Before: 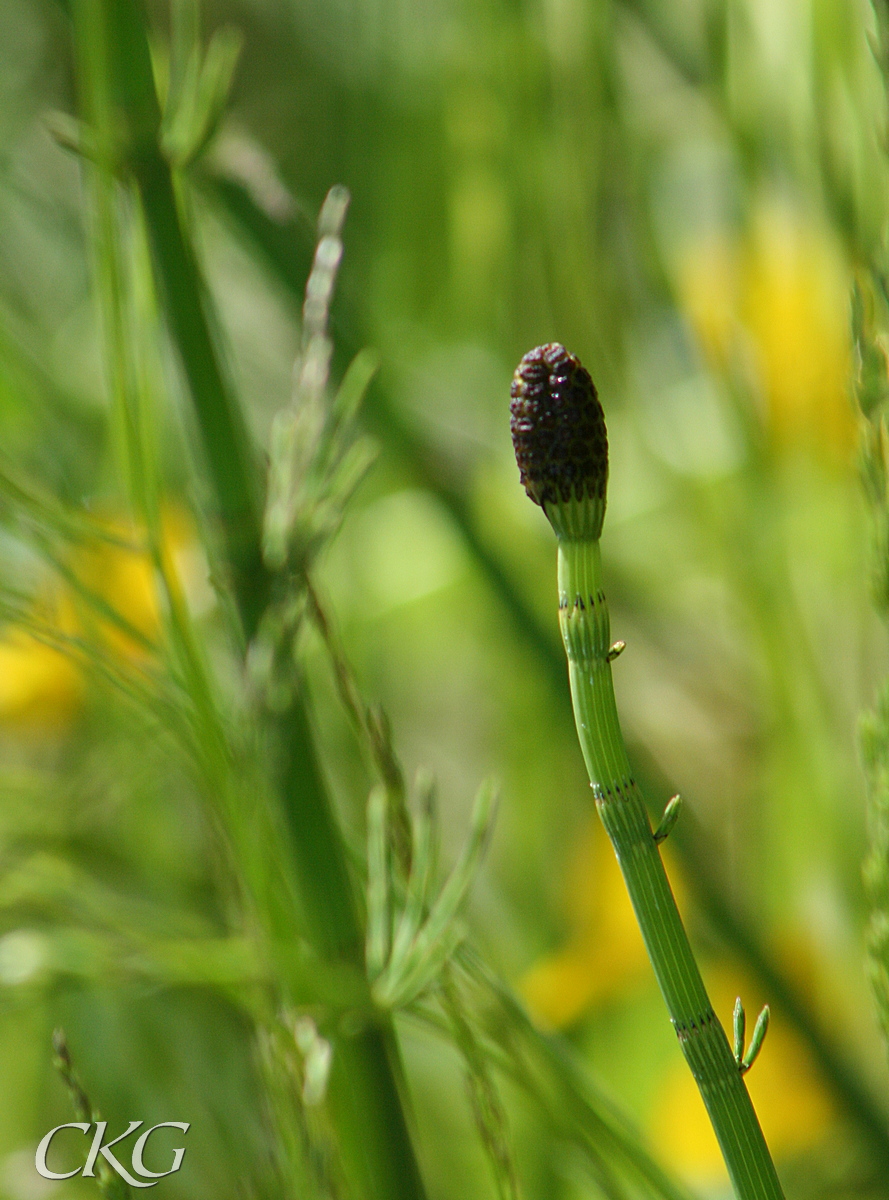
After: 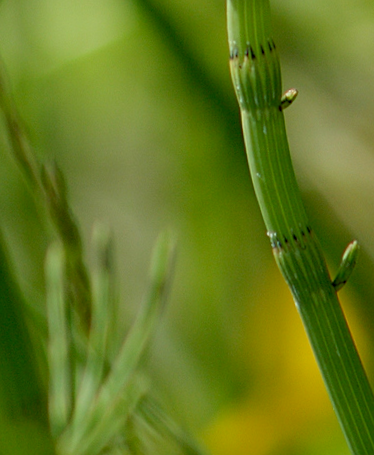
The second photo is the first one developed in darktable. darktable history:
exposure: black level correction 0.011, exposure -0.478 EV, compensate highlight preservation false
crop: left 37.221%, top 45.169%, right 20.63%, bottom 13.777%
rotate and perspective: rotation -2°, crop left 0.022, crop right 0.978, crop top 0.049, crop bottom 0.951
